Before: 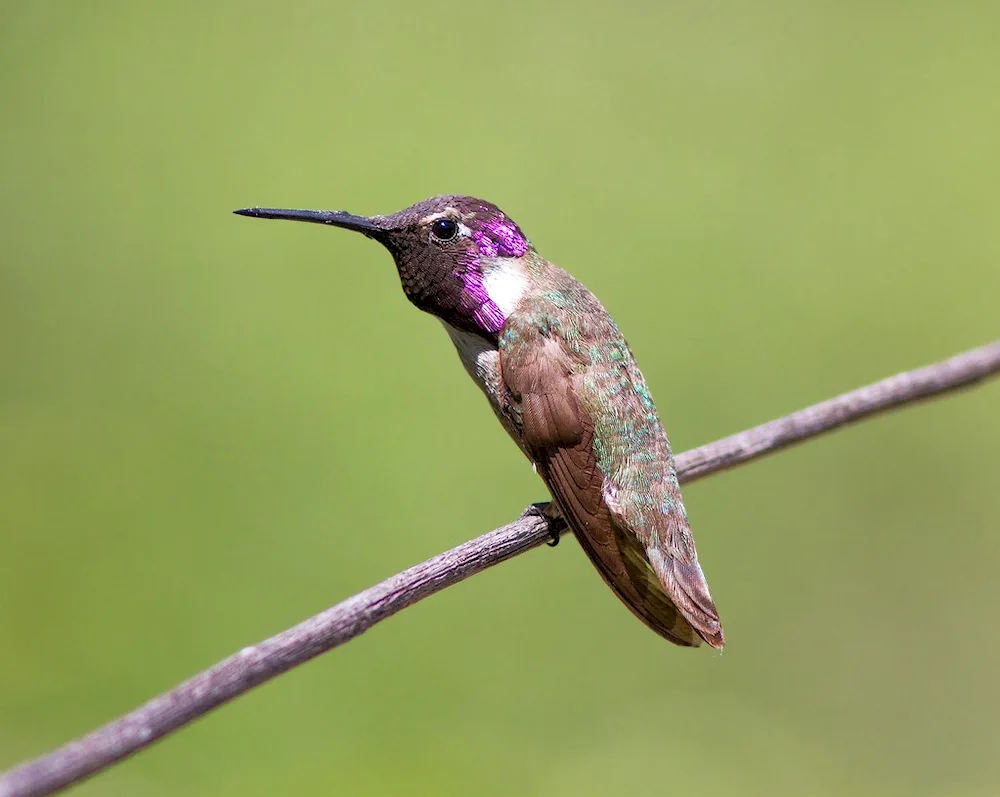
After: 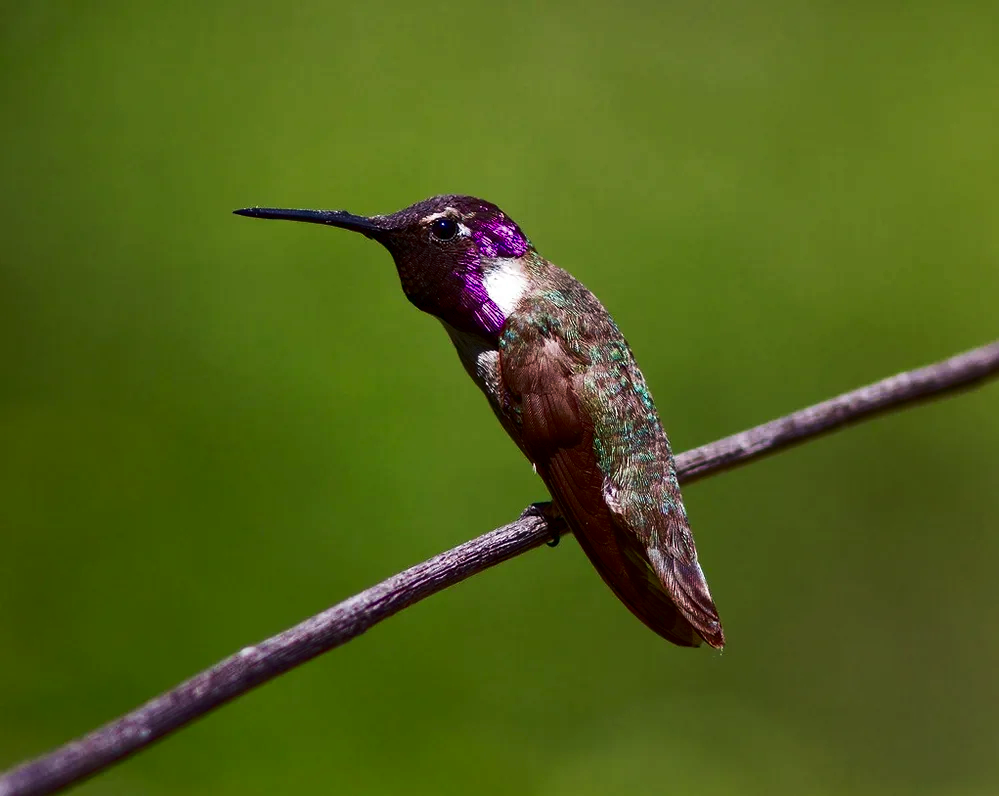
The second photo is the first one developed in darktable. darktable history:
contrast brightness saturation: contrast 0.09, brightness -0.59, saturation 0.17
tone curve: curves: ch0 [(0, 0) (0.003, 0.014) (0.011, 0.019) (0.025, 0.028) (0.044, 0.044) (0.069, 0.069) (0.1, 0.1) (0.136, 0.131) (0.177, 0.168) (0.224, 0.206) (0.277, 0.255) (0.335, 0.309) (0.399, 0.374) (0.468, 0.452) (0.543, 0.535) (0.623, 0.623) (0.709, 0.72) (0.801, 0.815) (0.898, 0.898) (1, 1)], preserve colors none
